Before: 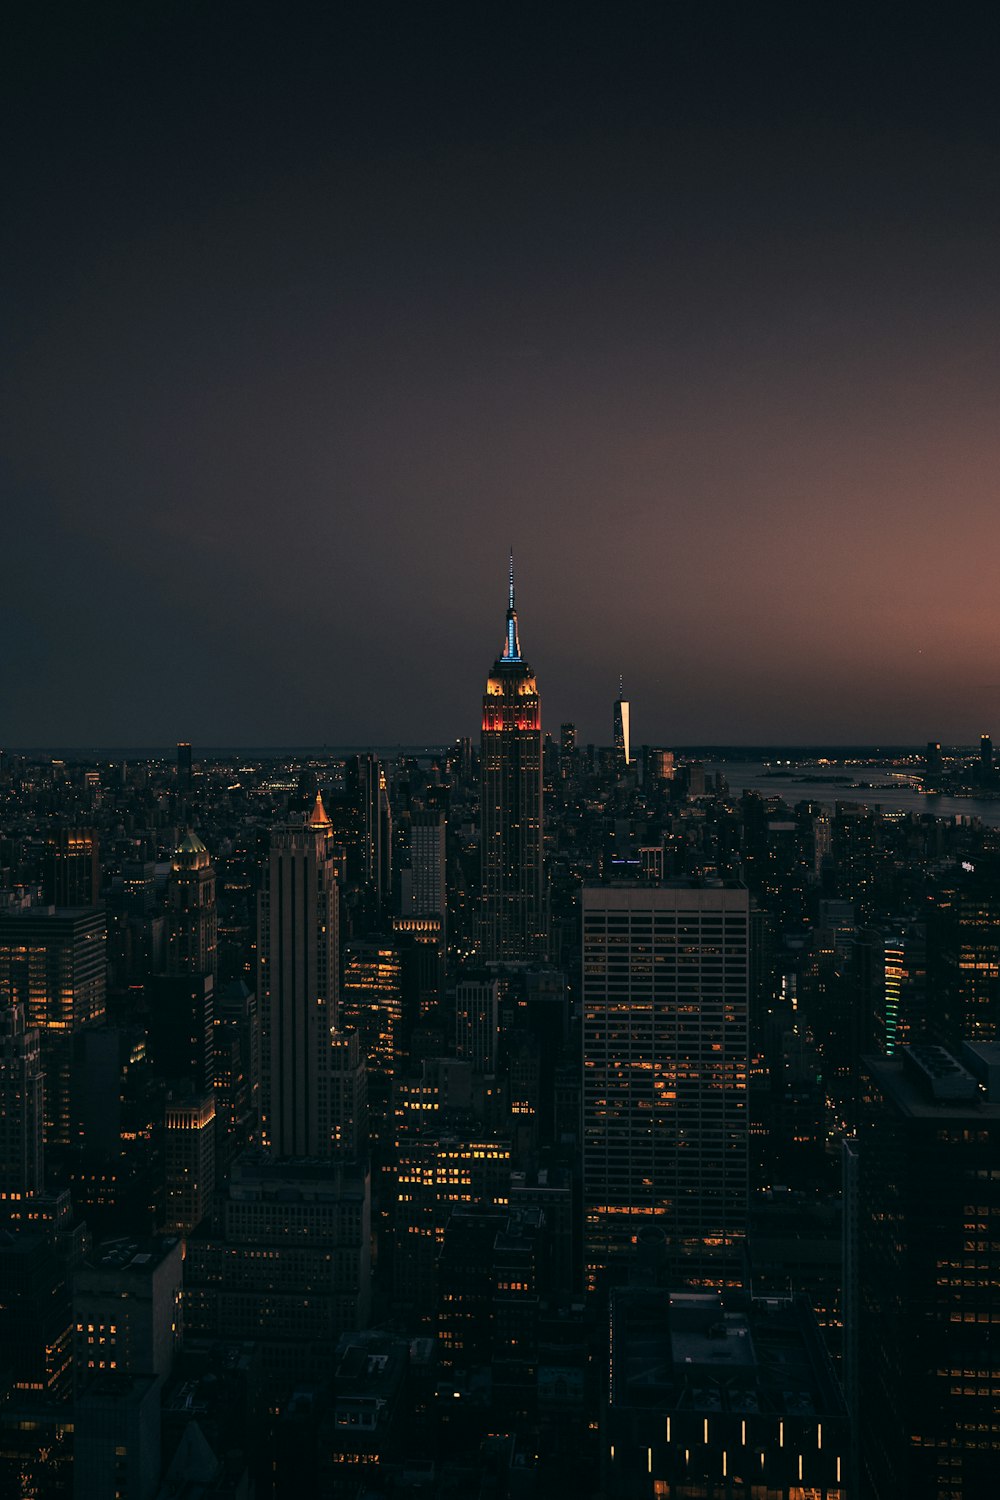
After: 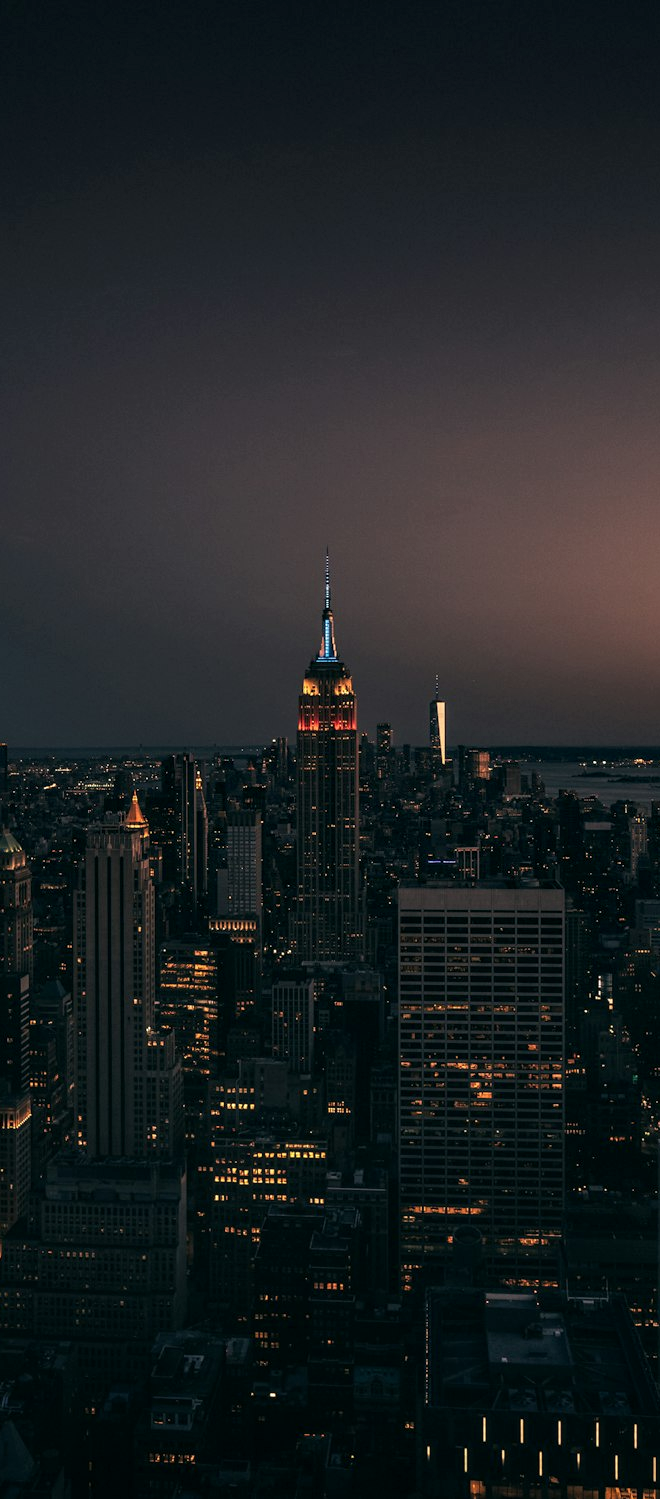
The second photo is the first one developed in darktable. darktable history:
sharpen: radius 5.325, amount 0.312, threshold 26.433
local contrast: on, module defaults
crop and rotate: left 18.442%, right 15.508%
